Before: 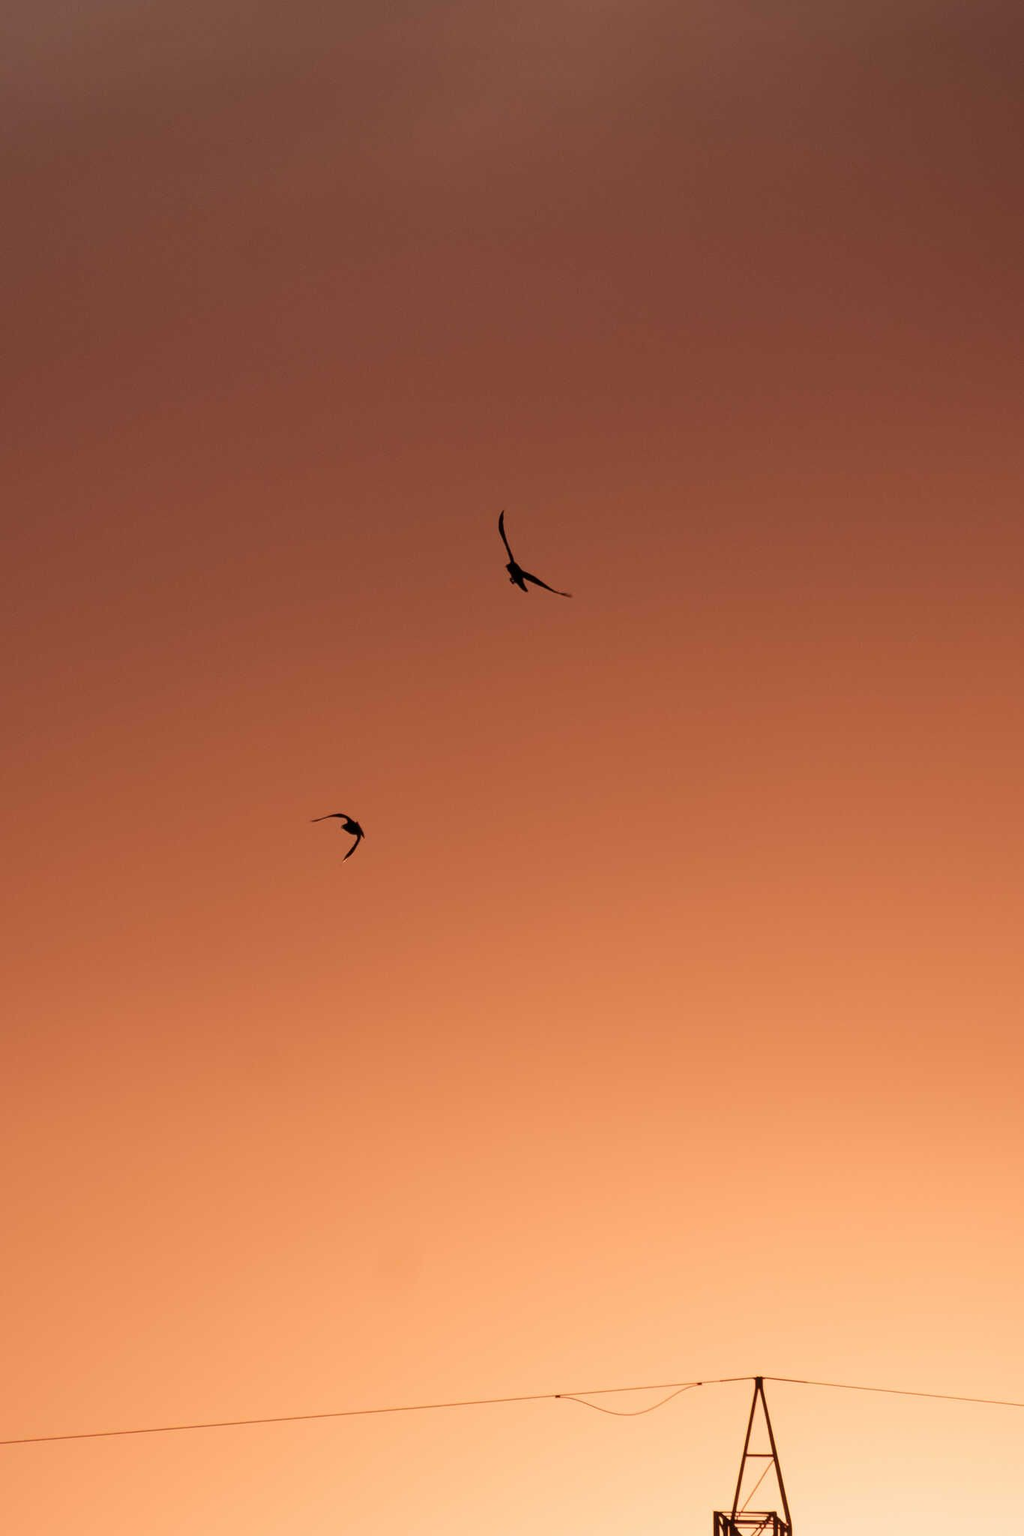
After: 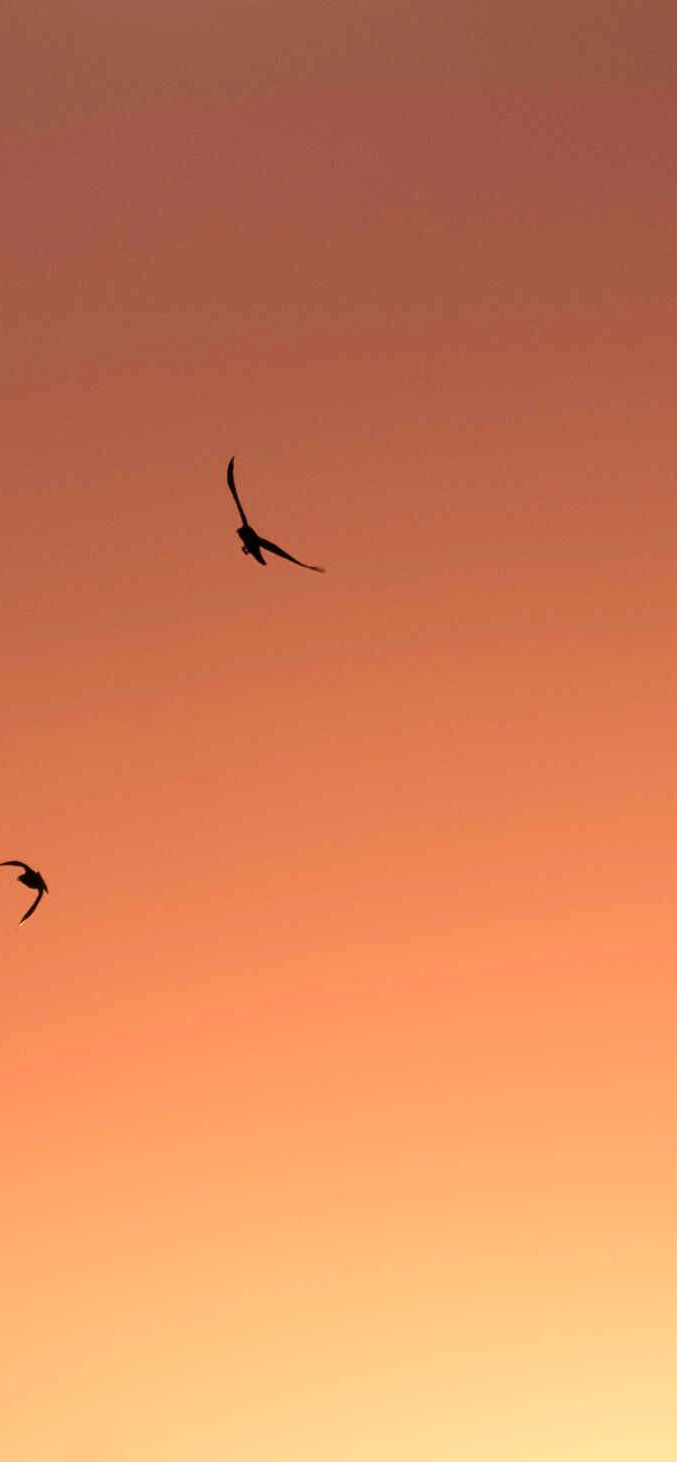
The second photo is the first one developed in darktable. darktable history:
exposure: exposure 0.7 EV, compensate highlight preservation false
crop: left 32.075%, top 10.976%, right 18.355%, bottom 17.596%
